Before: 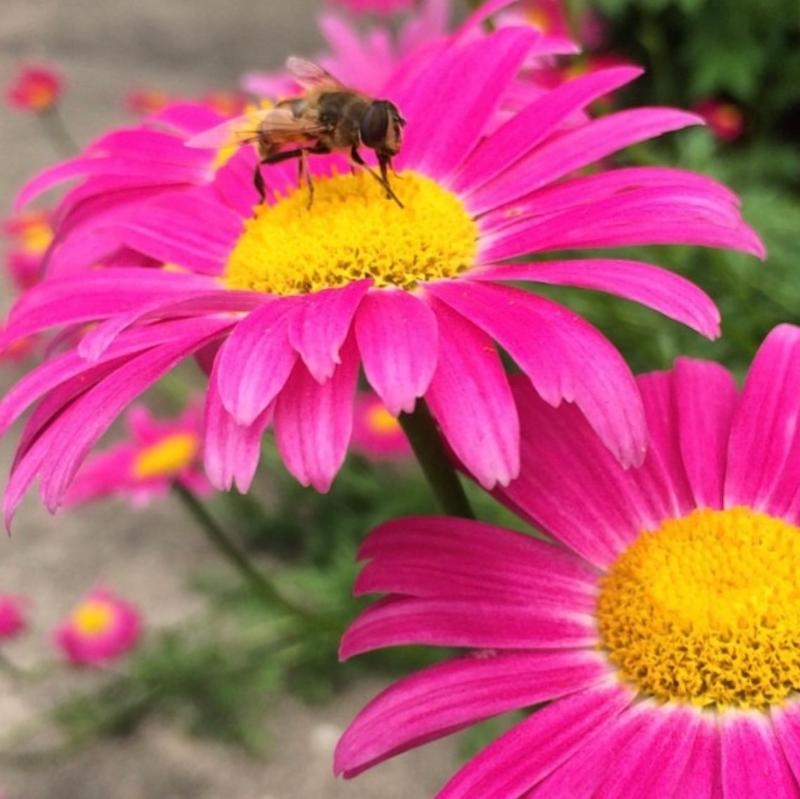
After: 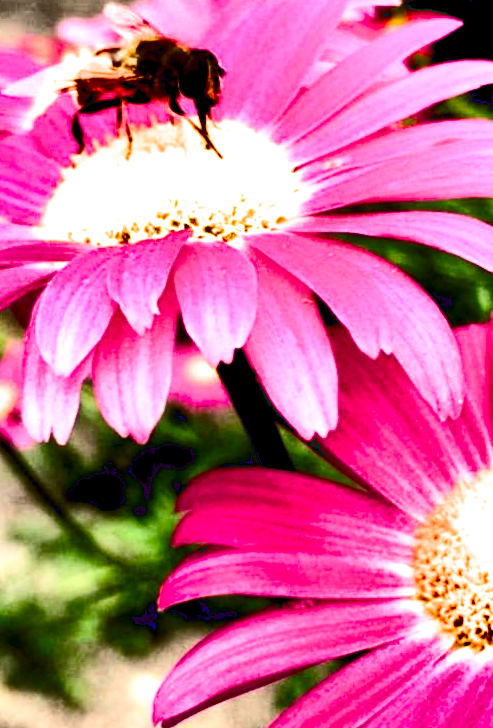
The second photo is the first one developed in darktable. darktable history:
shadows and highlights: shadows 20.91, highlights -82.73, soften with gaussian
local contrast: highlights 100%, shadows 100%, detail 120%, midtone range 0.2
exposure: black level correction 0.035, exposure 0.9 EV, compensate highlight preservation false
rotate and perspective: rotation 0.174°, lens shift (vertical) 0.013, lens shift (horizontal) 0.019, shear 0.001, automatic cropping original format, crop left 0.007, crop right 0.991, crop top 0.016, crop bottom 0.997
contrast brightness saturation: contrast 0.4, brightness 0.1, saturation 0.21
filmic rgb: white relative exposure 2.34 EV, hardness 6.59
crop and rotate: left 22.918%, top 5.629%, right 14.711%, bottom 2.247%
